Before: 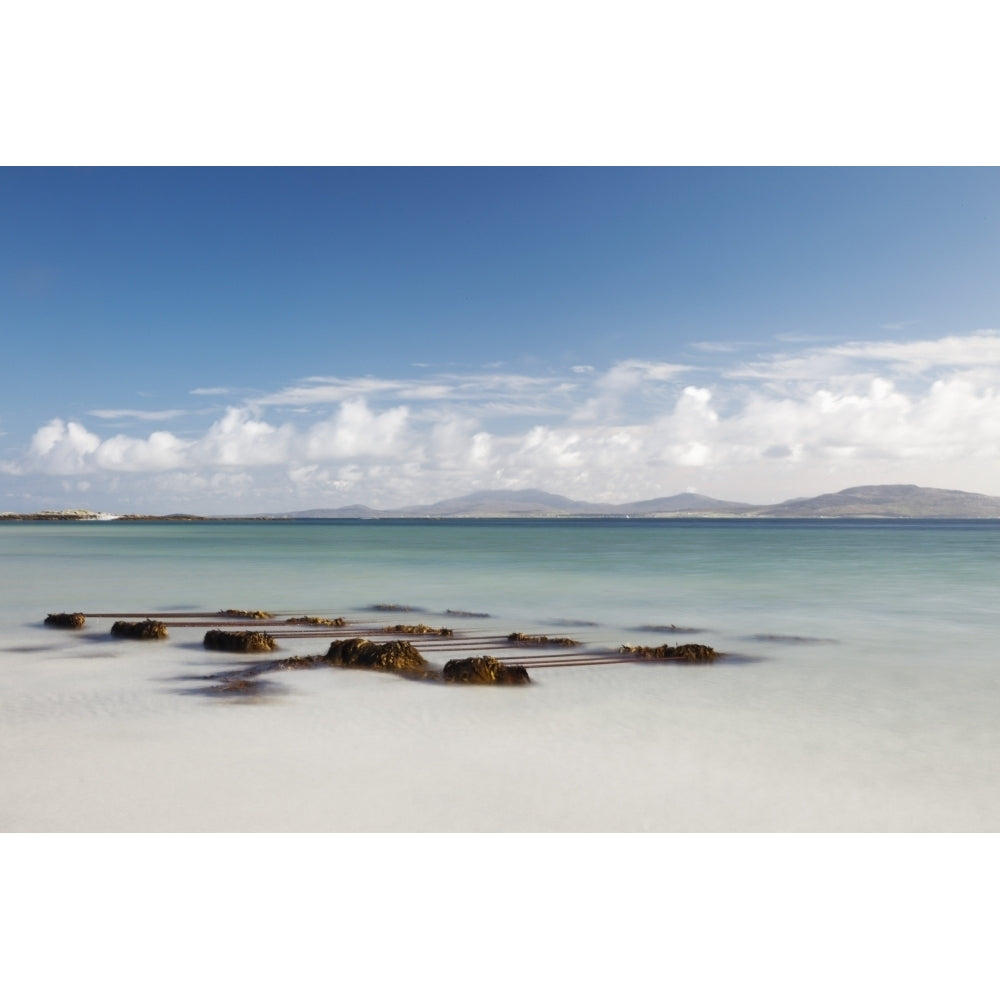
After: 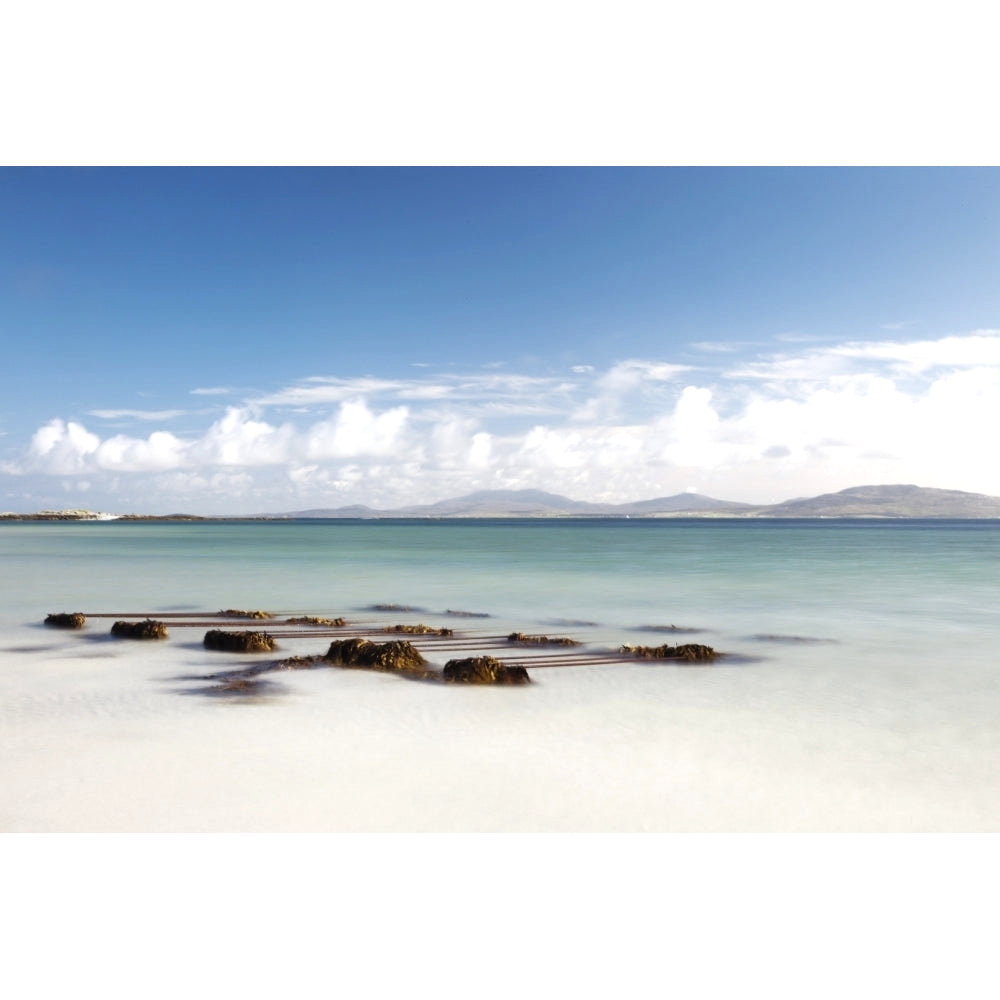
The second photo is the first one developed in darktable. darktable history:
tone equalizer: -8 EV -0.444 EV, -7 EV -0.361 EV, -6 EV -0.301 EV, -5 EV -0.217 EV, -3 EV 0.23 EV, -2 EV 0.337 EV, -1 EV 0.37 EV, +0 EV 0.438 EV, mask exposure compensation -0.491 EV
